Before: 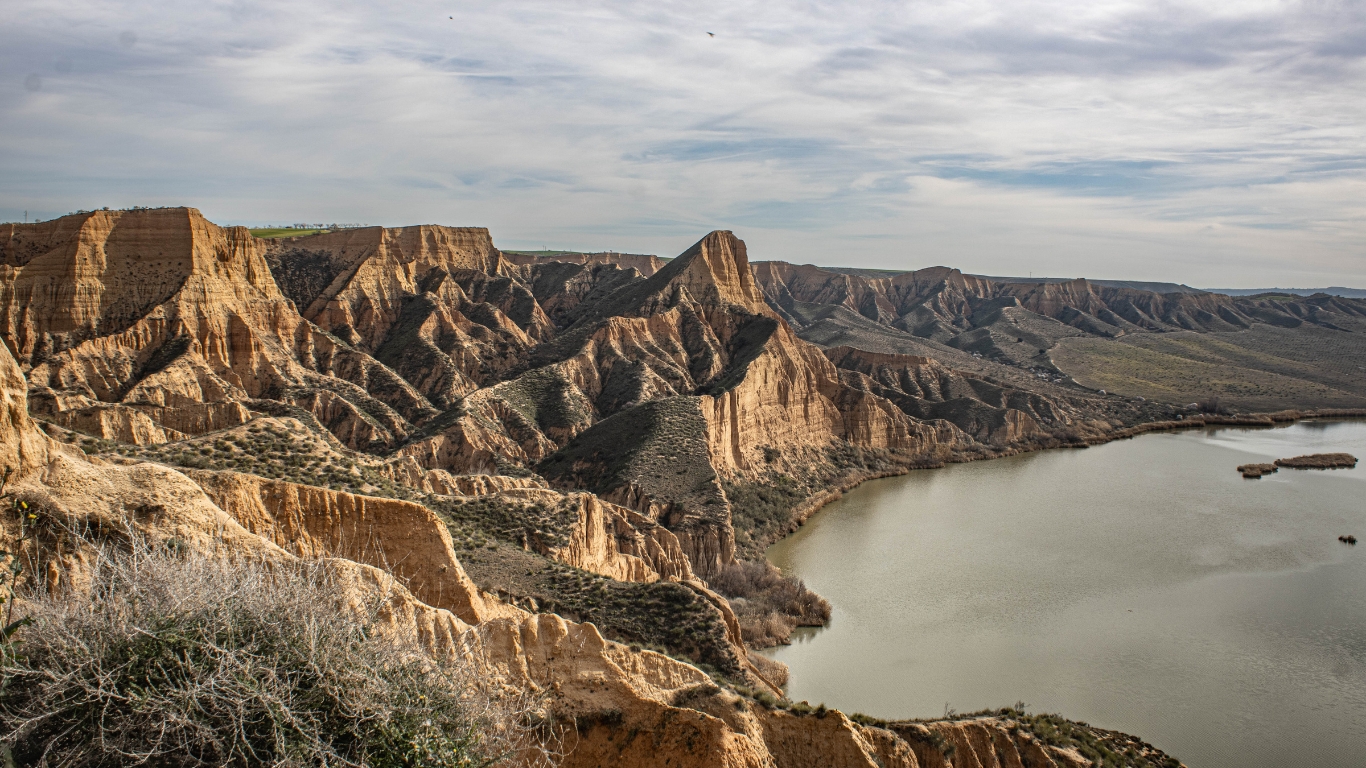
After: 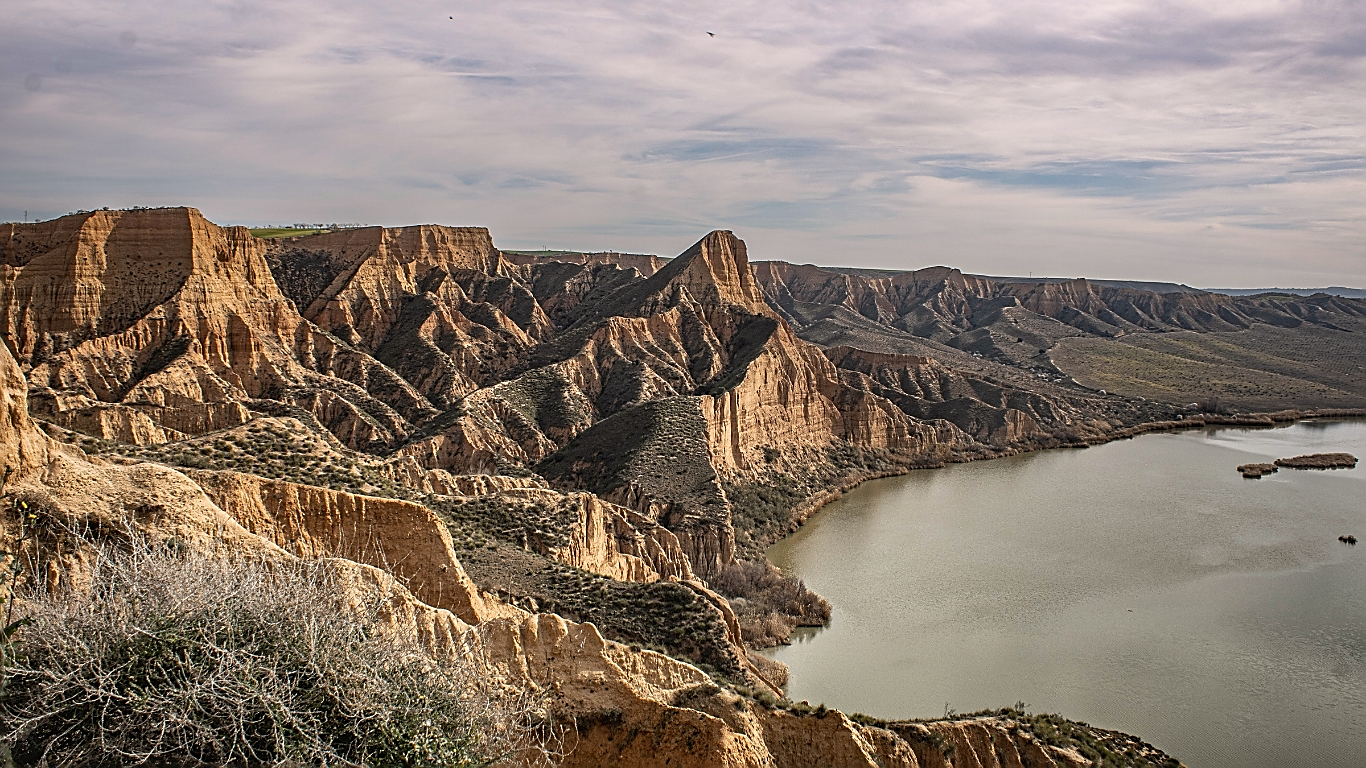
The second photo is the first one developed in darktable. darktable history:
sharpen: radius 1.4, amount 1.25, threshold 0.7
graduated density: density 0.38 EV, hardness 21%, rotation -6.11°, saturation 32%
